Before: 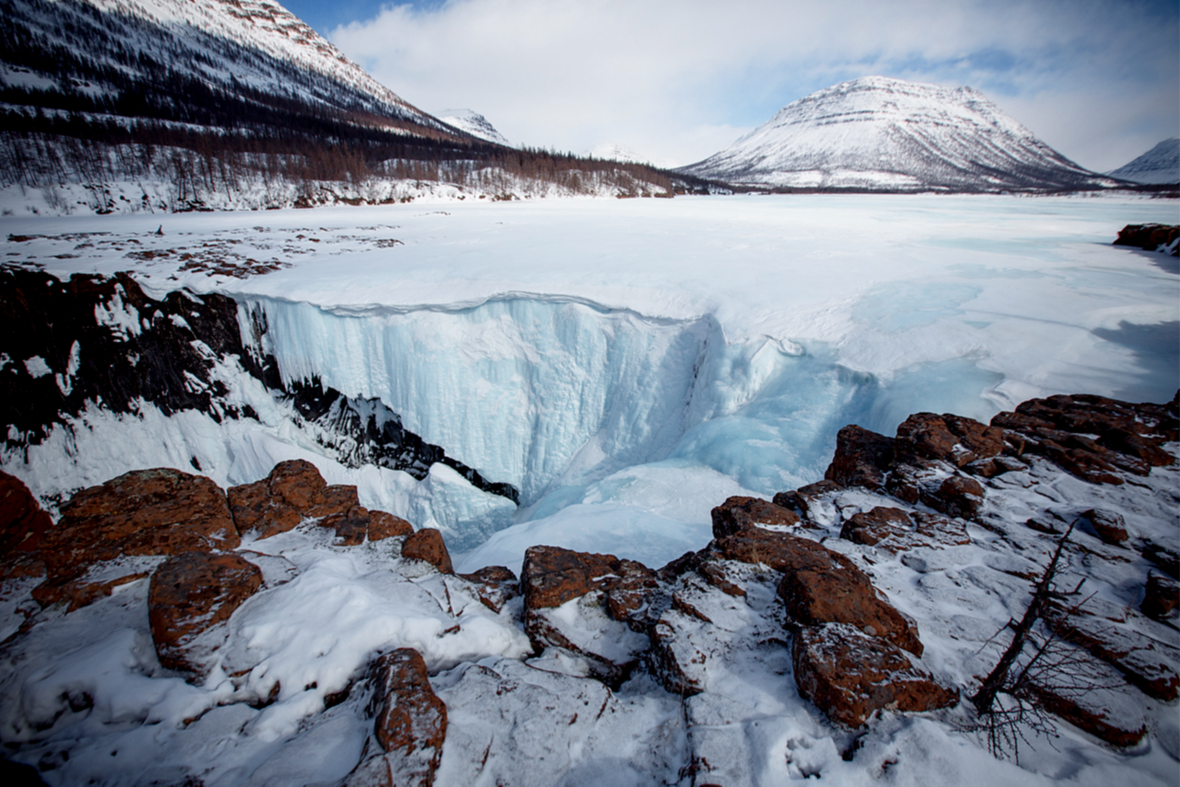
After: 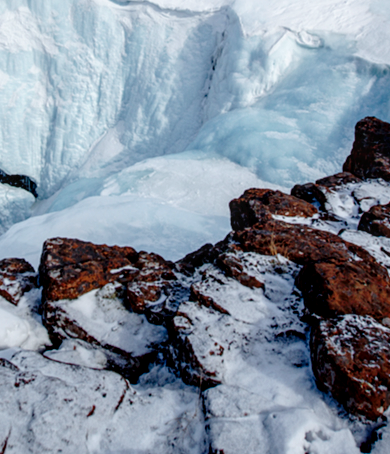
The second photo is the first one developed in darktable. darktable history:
local contrast: detail 130%
crop: left 40.878%, top 39.176%, right 25.993%, bottom 3.081%
tone curve: curves: ch0 [(0, 0) (0.003, 0.01) (0.011, 0.01) (0.025, 0.011) (0.044, 0.019) (0.069, 0.032) (0.1, 0.054) (0.136, 0.088) (0.177, 0.138) (0.224, 0.214) (0.277, 0.297) (0.335, 0.391) (0.399, 0.469) (0.468, 0.551) (0.543, 0.622) (0.623, 0.699) (0.709, 0.775) (0.801, 0.85) (0.898, 0.929) (1, 1)], preserve colors none
